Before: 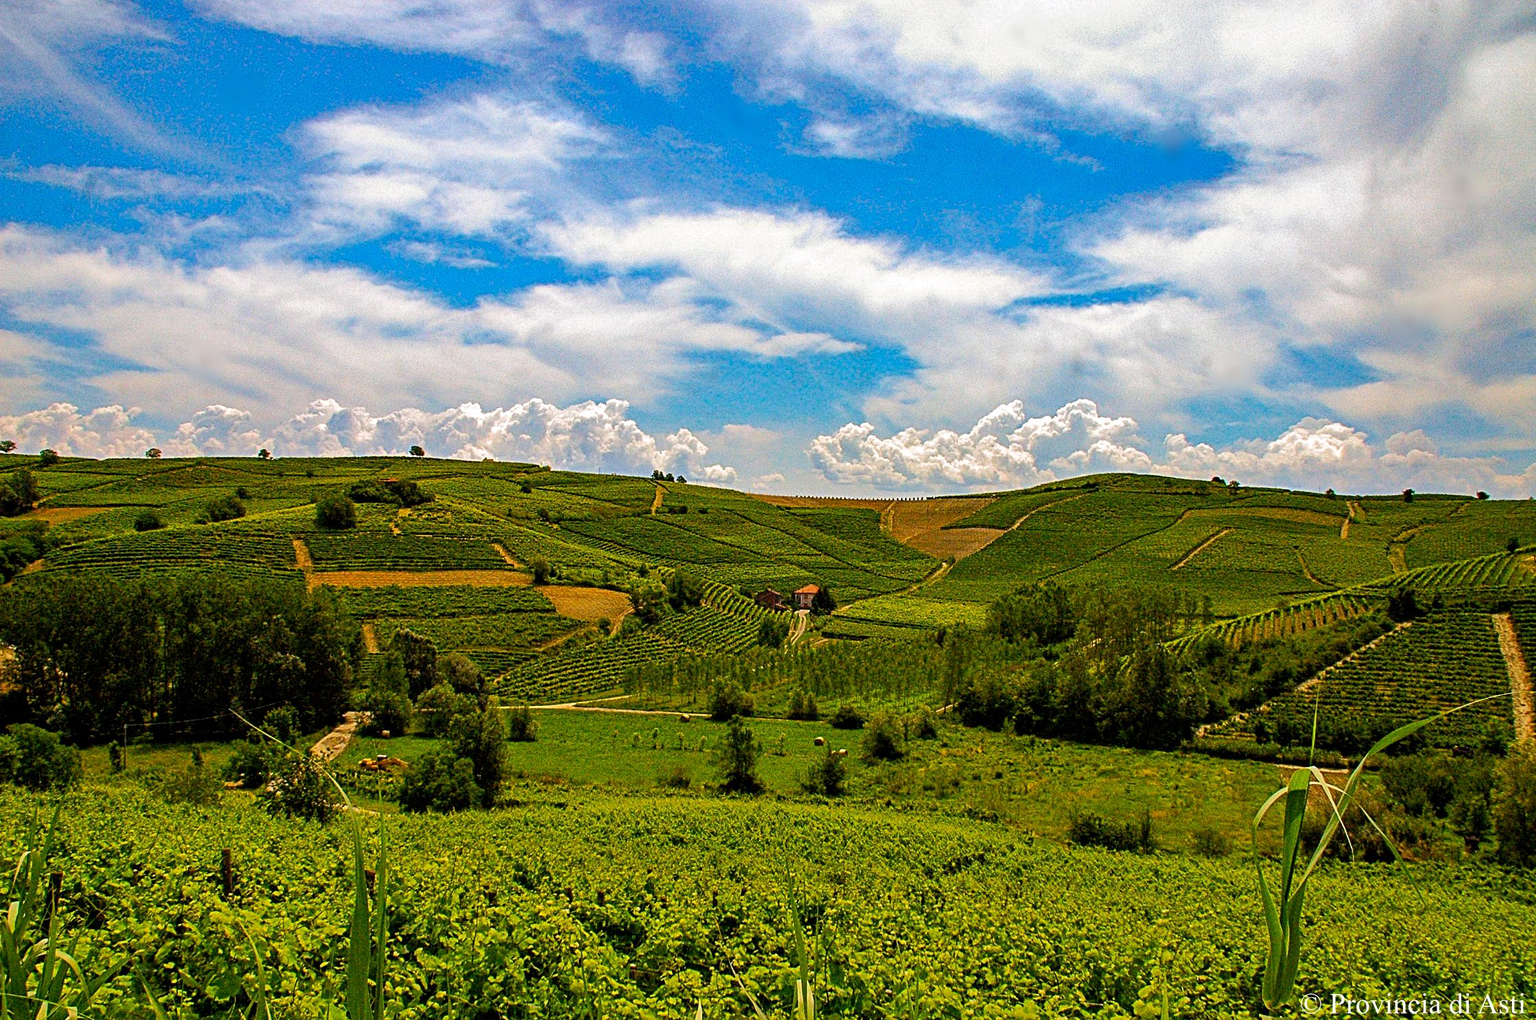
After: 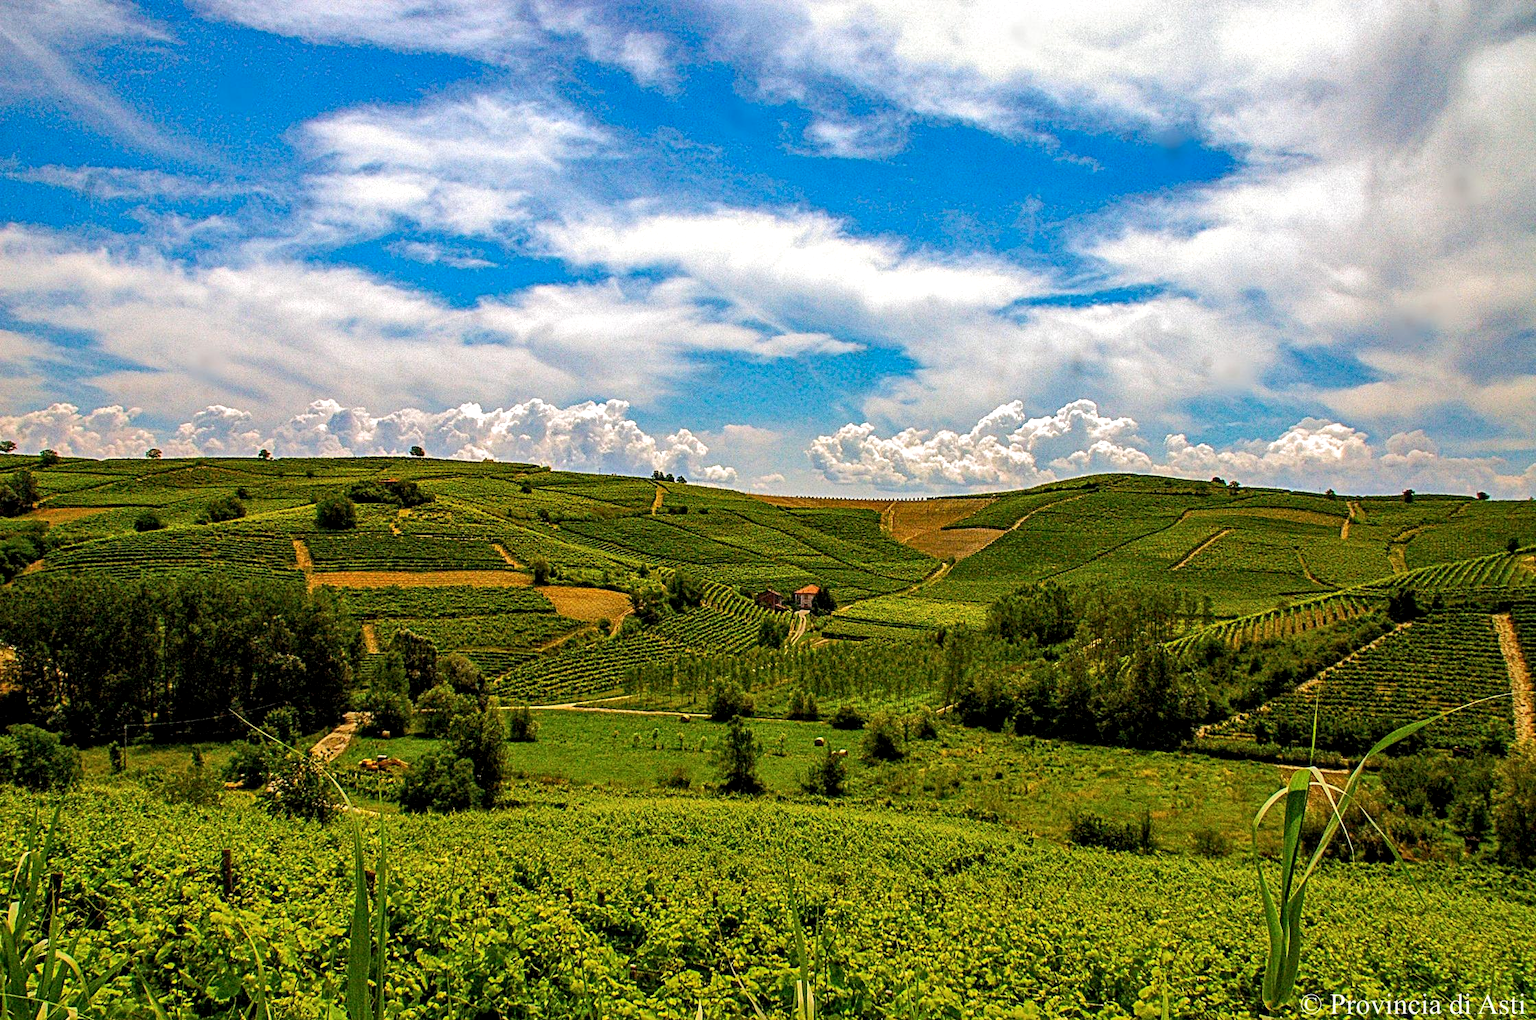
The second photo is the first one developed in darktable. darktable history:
local contrast: on, module defaults
exposure: exposure 0.078 EV, compensate highlight preservation false
